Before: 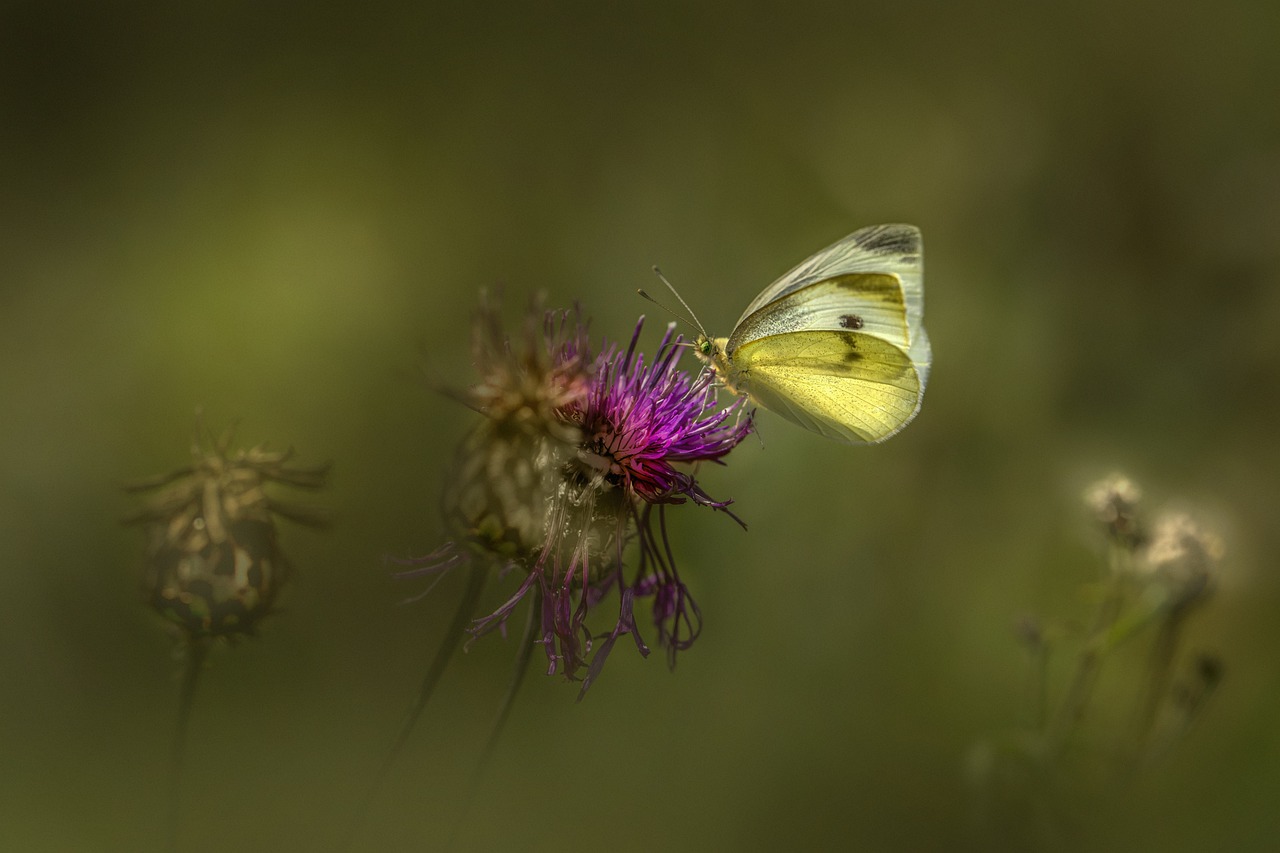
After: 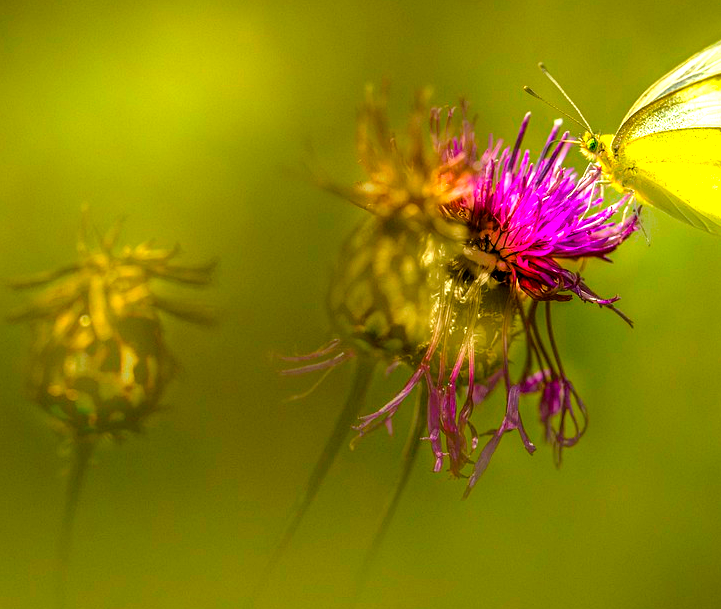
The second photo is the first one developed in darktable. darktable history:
color balance rgb: linear chroma grading › global chroma 15%, perceptual saturation grading › global saturation 30%
crop: left 8.966%, top 23.852%, right 34.699%, bottom 4.703%
exposure: black level correction 0.001, exposure 1.735 EV, compensate highlight preservation false
